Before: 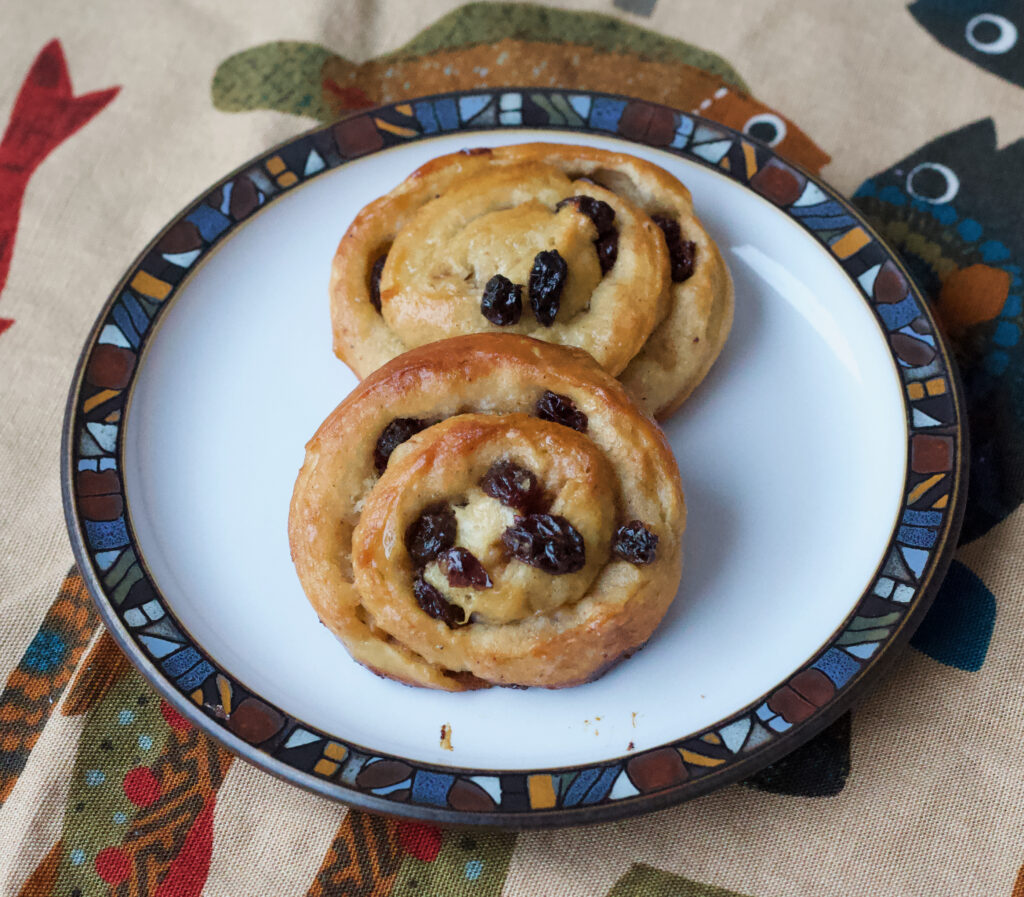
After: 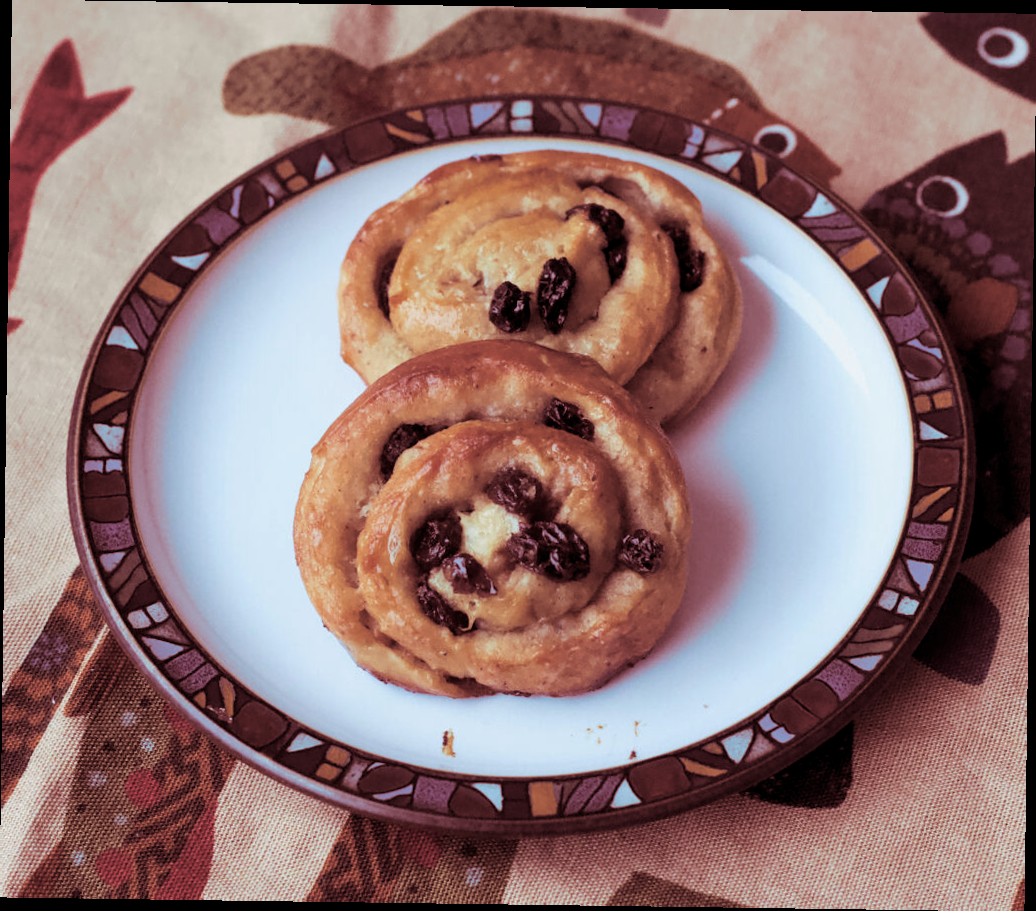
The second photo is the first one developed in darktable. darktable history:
split-toning: highlights › saturation 0, balance -61.83
rotate and perspective: rotation 0.8°, automatic cropping off
